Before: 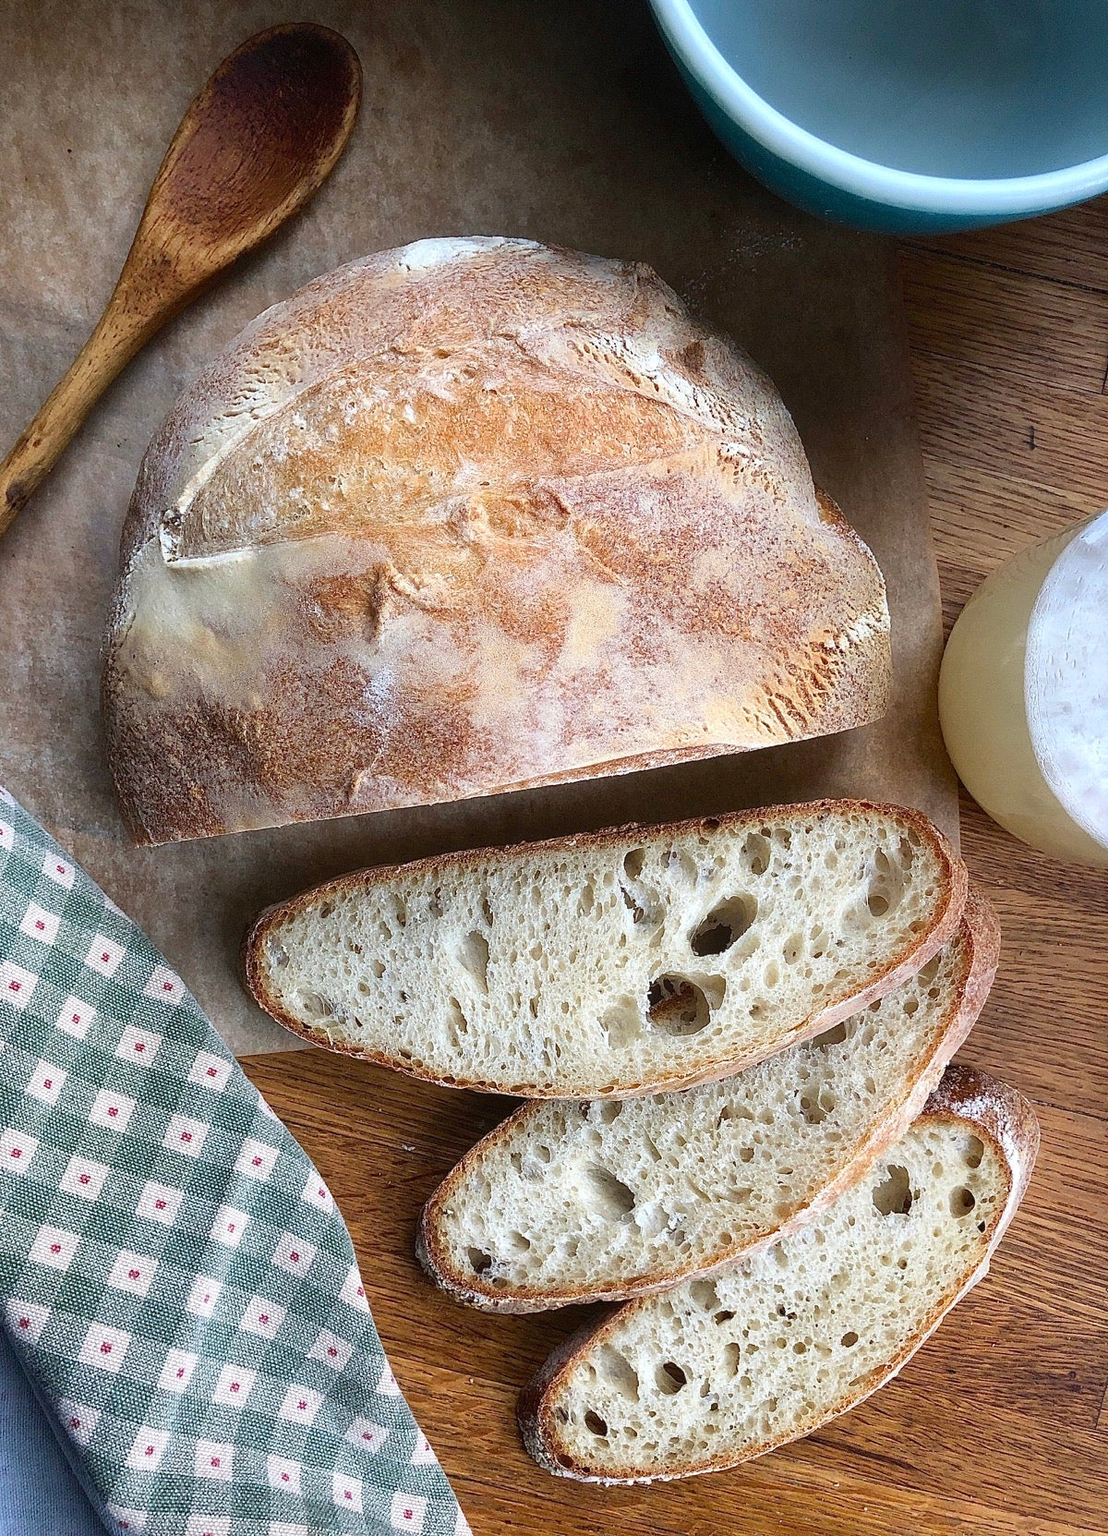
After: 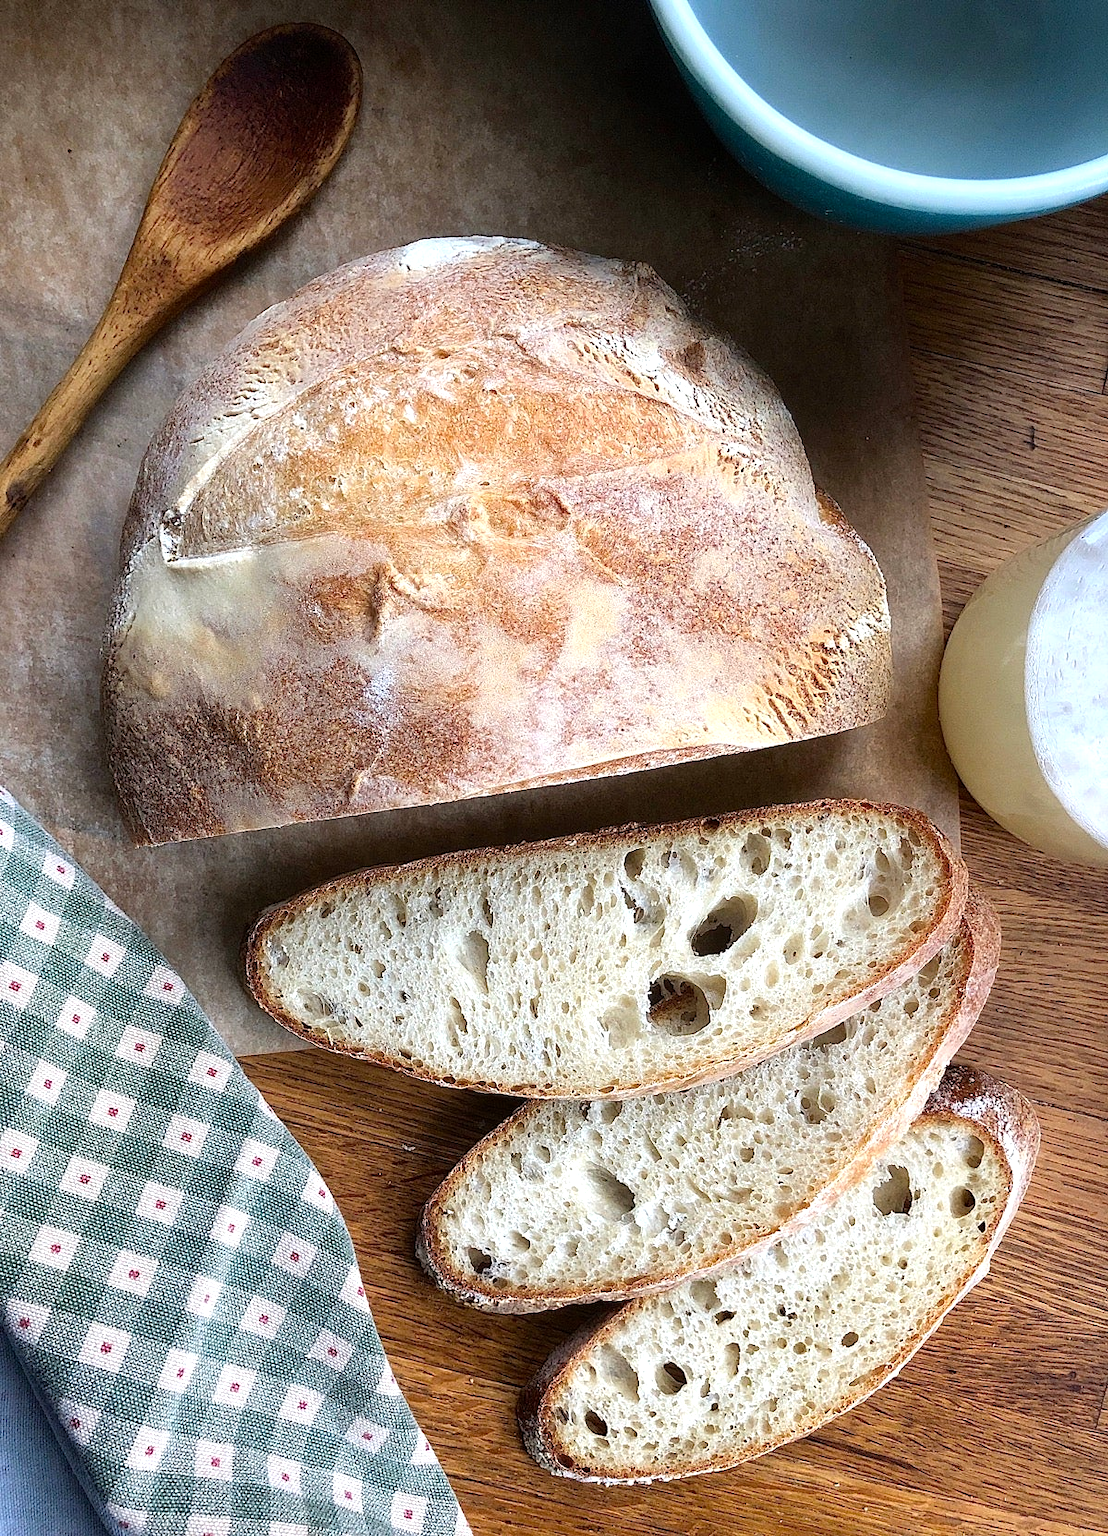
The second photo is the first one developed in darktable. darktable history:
tone equalizer: -8 EV -0.391 EV, -7 EV -0.419 EV, -6 EV -0.366 EV, -5 EV -0.207 EV, -3 EV 0.248 EV, -2 EV 0.313 EV, -1 EV 0.407 EV, +0 EV 0.411 EV
exposure: black level correction 0.002, exposure -0.101 EV, compensate highlight preservation false
color correction: highlights b* 0.053
